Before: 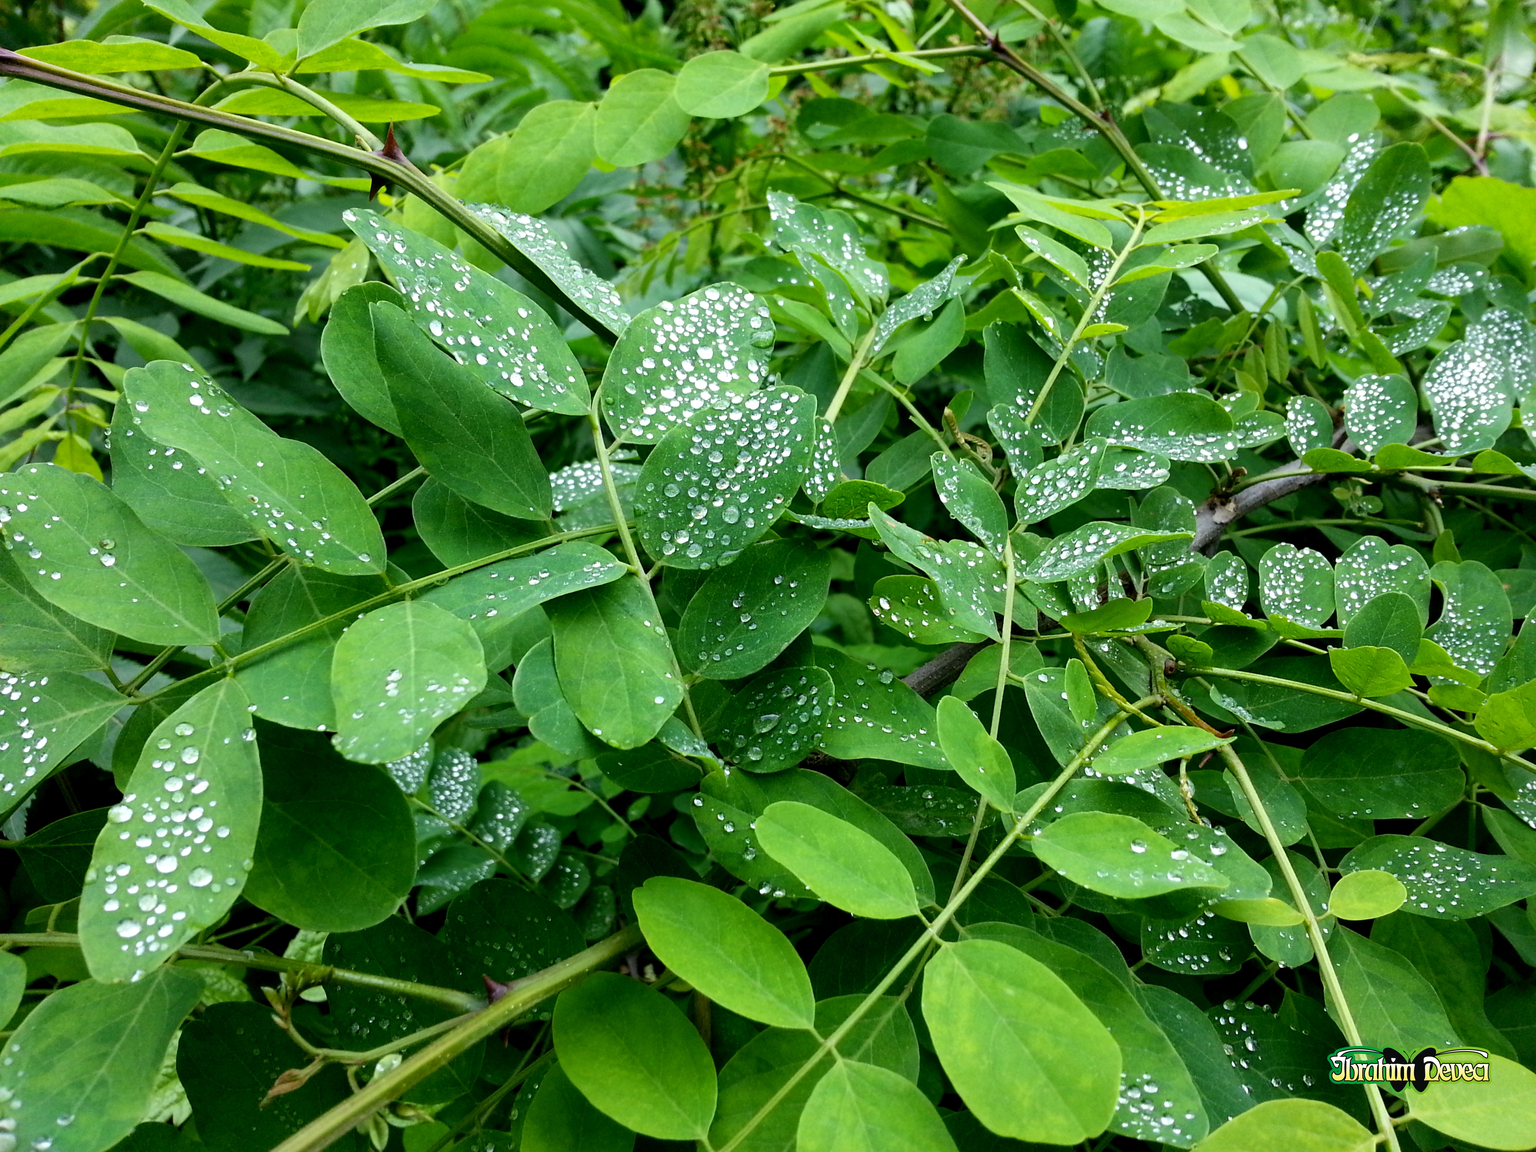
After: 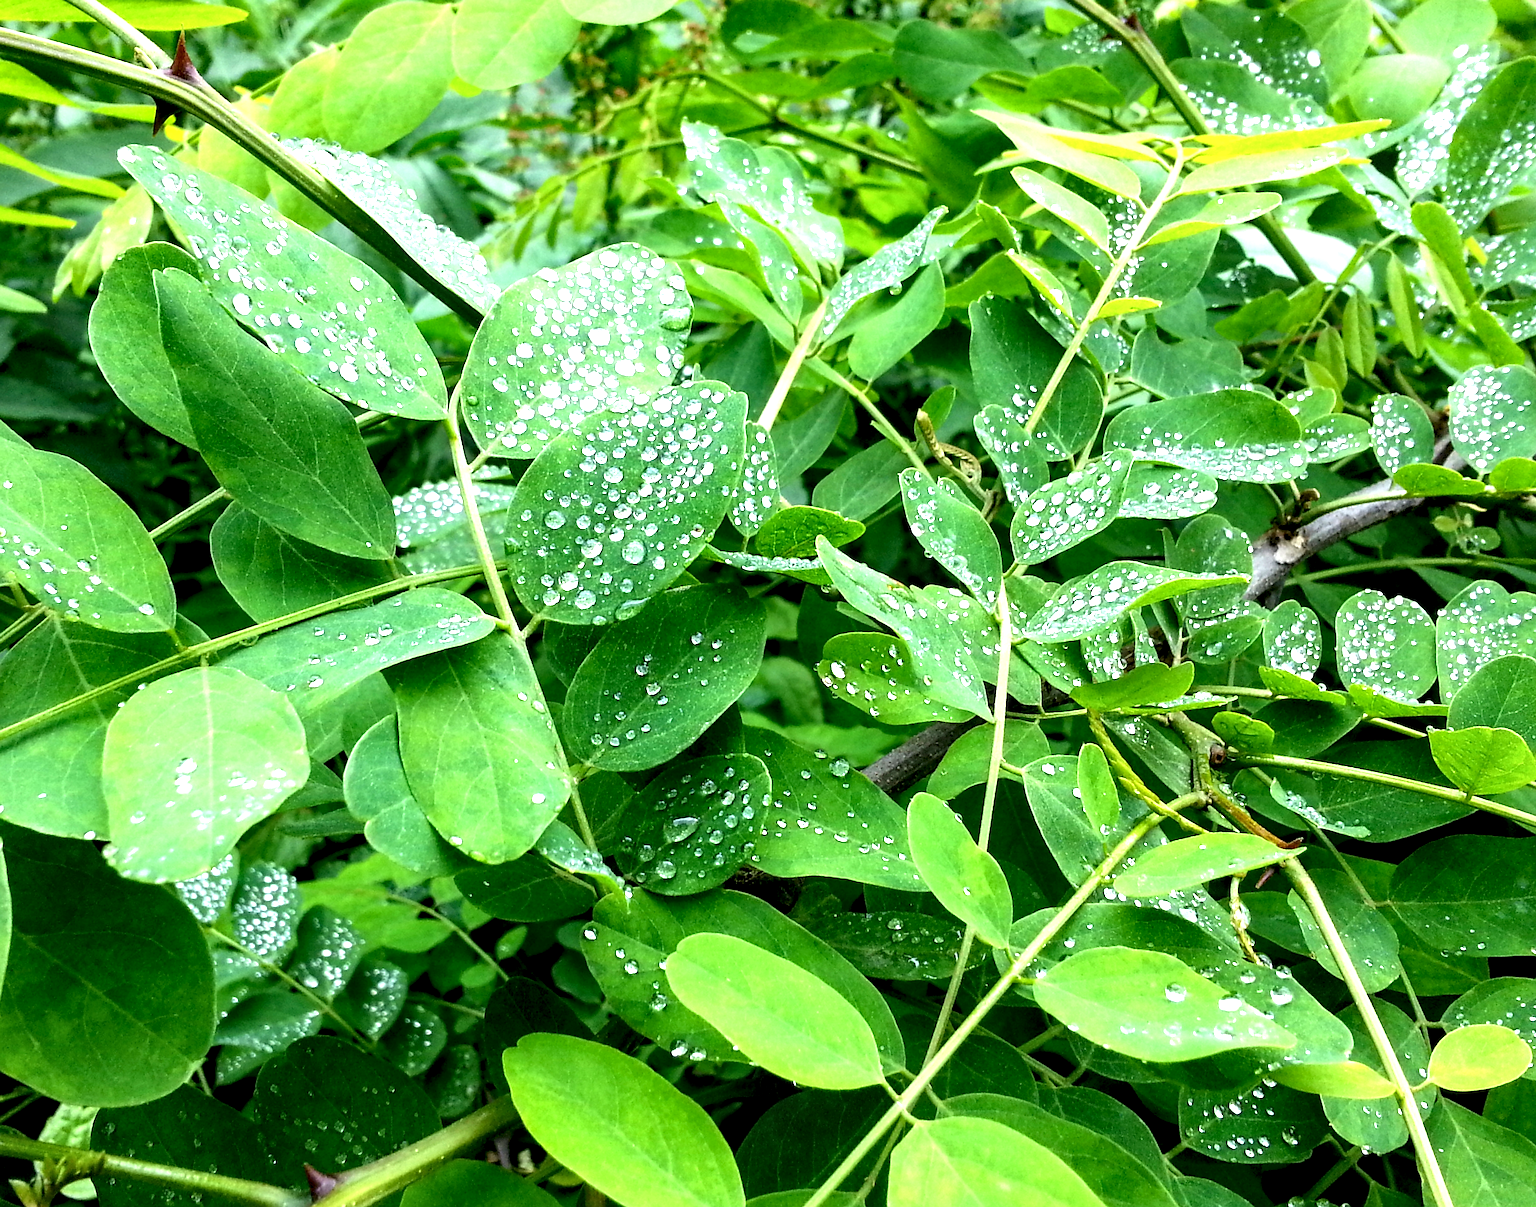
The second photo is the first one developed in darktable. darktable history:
exposure: black level correction 0, exposure 1.106 EV, compensate highlight preservation false
crop: left 16.572%, top 8.662%, right 8.193%, bottom 12.456%
local contrast: highlights 23%, shadows 75%, midtone range 0.744
sharpen: on, module defaults
